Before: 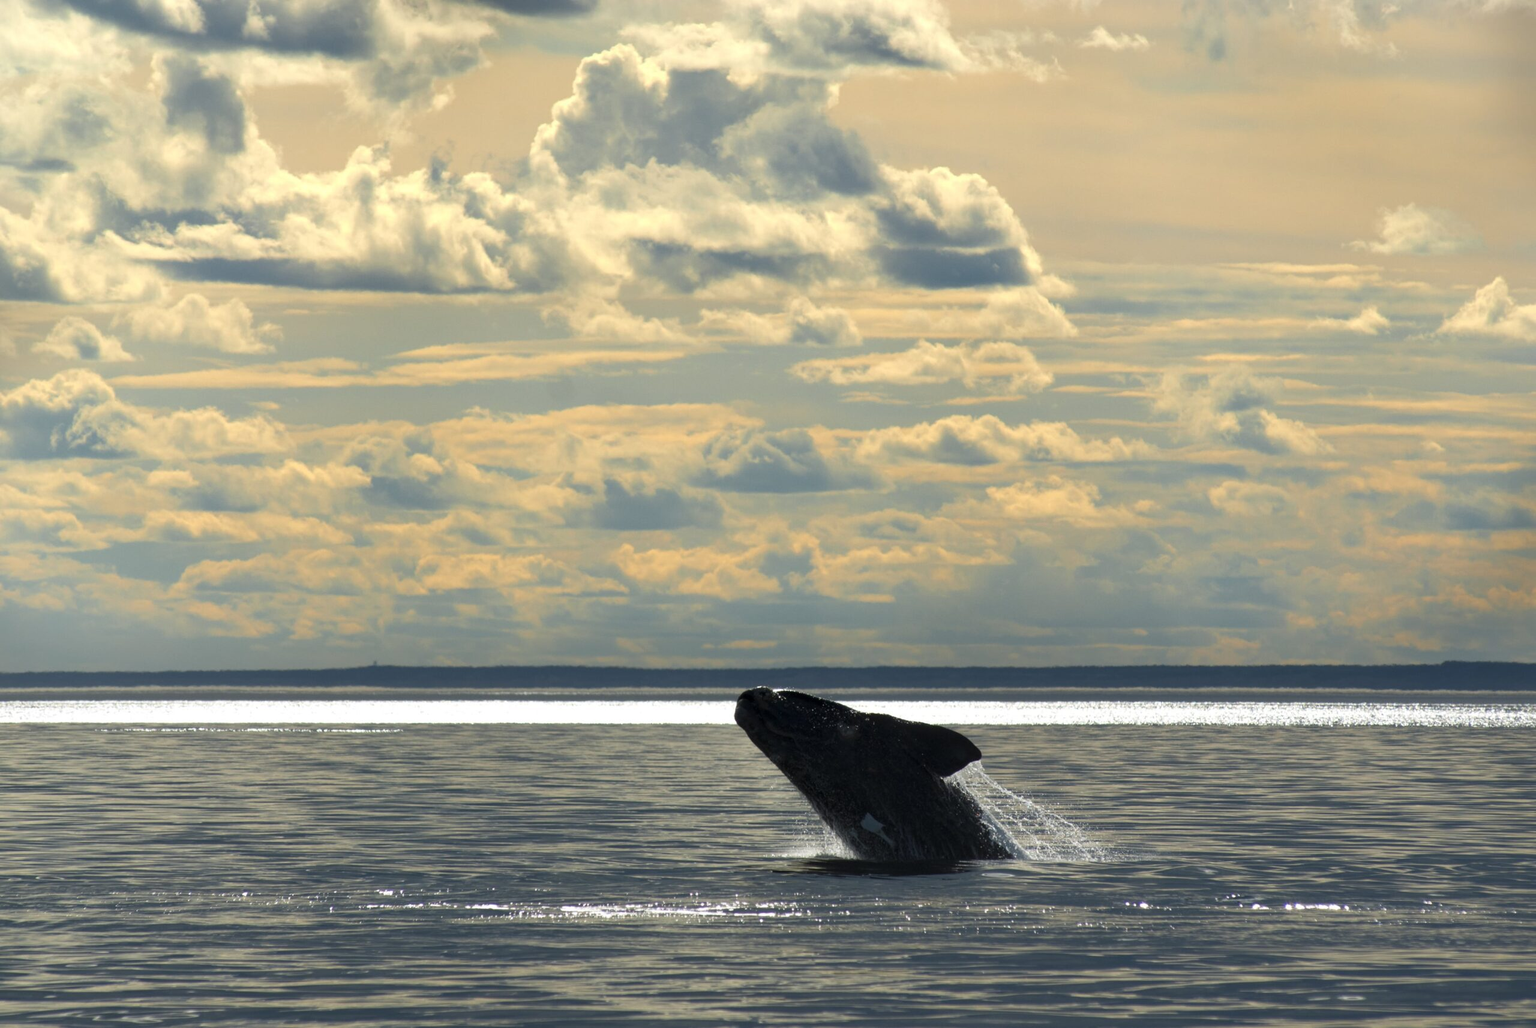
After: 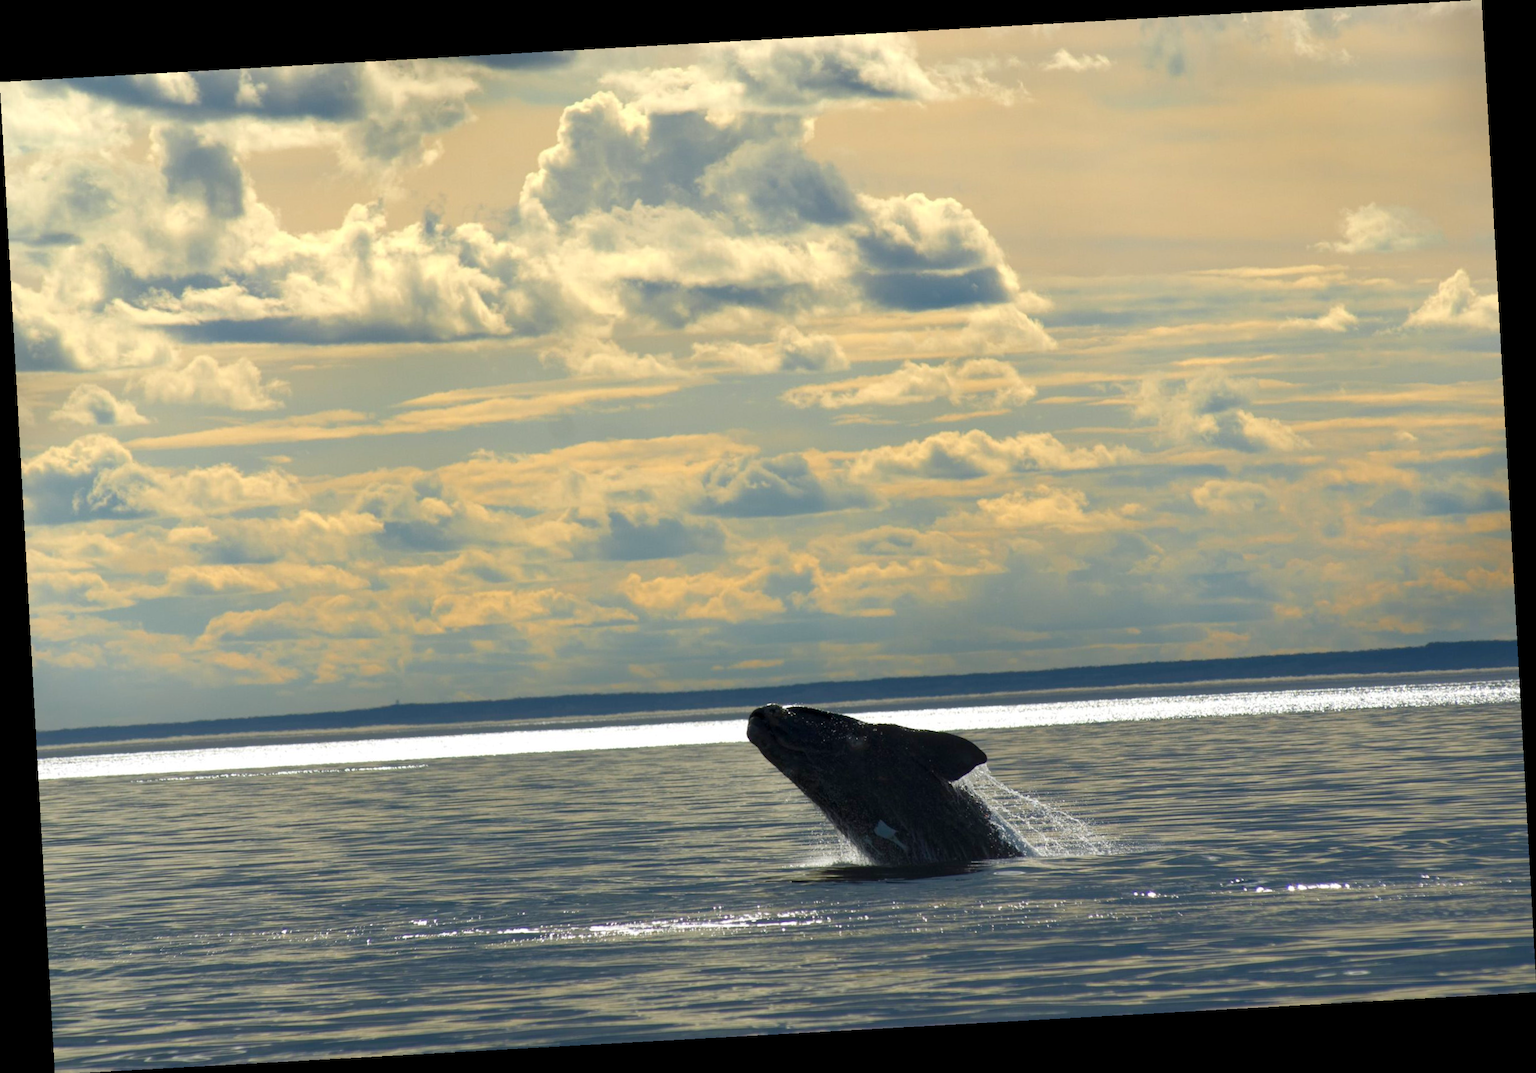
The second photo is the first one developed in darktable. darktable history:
rotate and perspective: rotation -3.18°, automatic cropping off
color balance rgb: perceptual saturation grading › global saturation 35%, perceptual saturation grading › highlights -30%, perceptual saturation grading › shadows 35%, perceptual brilliance grading › global brilliance 3%, perceptual brilliance grading › highlights -3%, perceptual brilliance grading › shadows 3%
